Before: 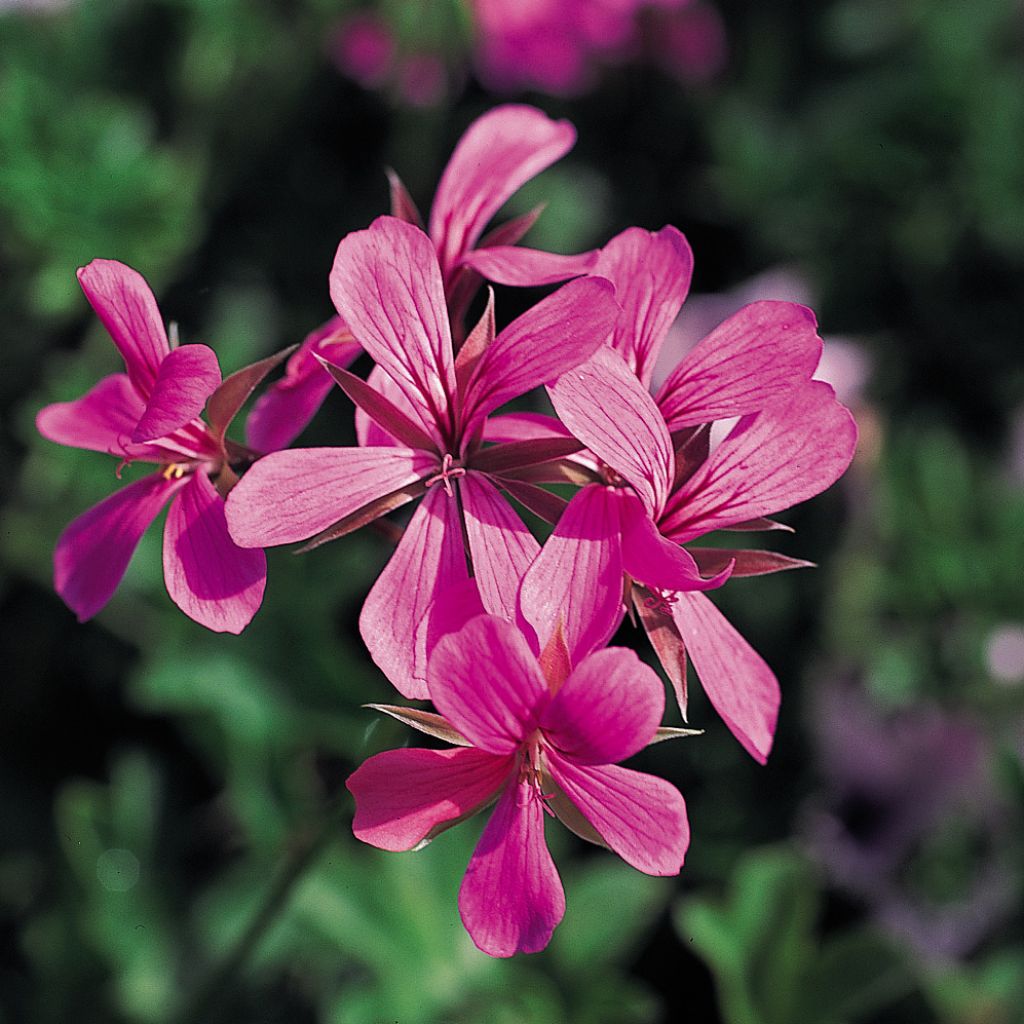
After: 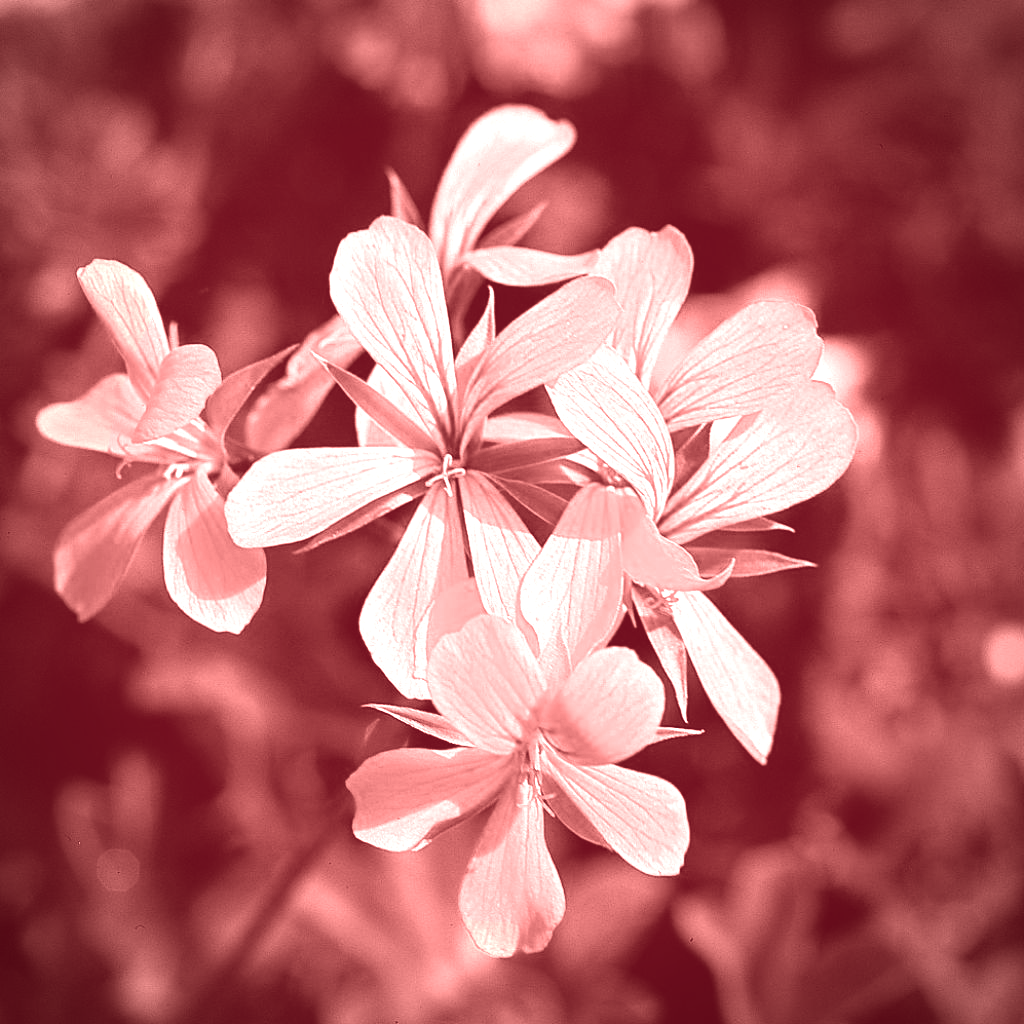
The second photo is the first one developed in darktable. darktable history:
white balance: red 2.292, blue 1.128
exposure: black level correction -0.015, exposure -0.5 EV, compensate highlight preservation false
color correction: saturation 0.5
colorize: saturation 60%, source mix 100% | blend: blend mode average, opacity 100%; mask: uniform (no mask)
vignetting: saturation 0, unbound false | blend: blend mode overlay, opacity 100%; mask: uniform (no mask)
